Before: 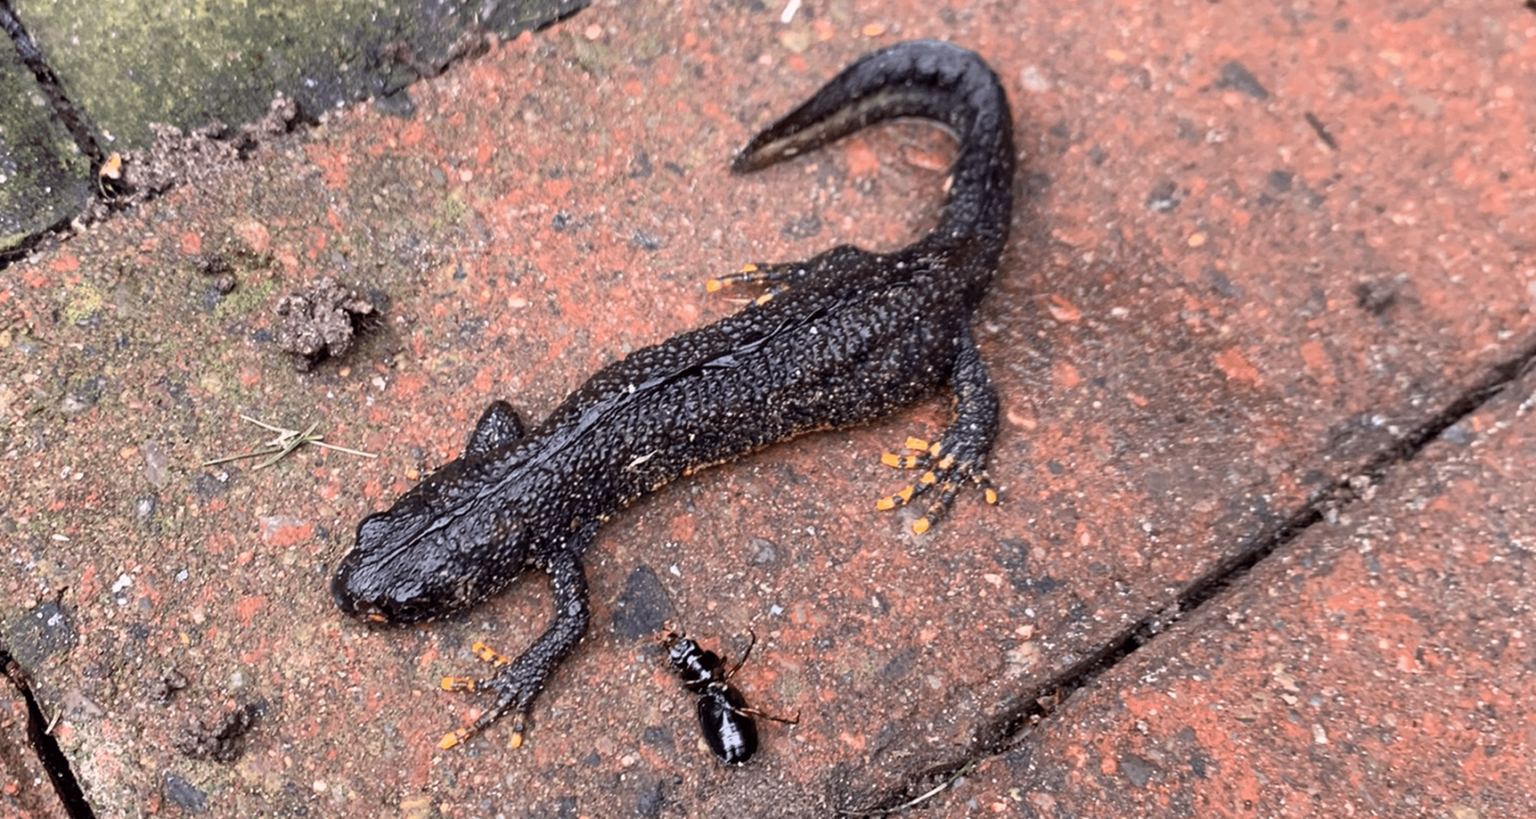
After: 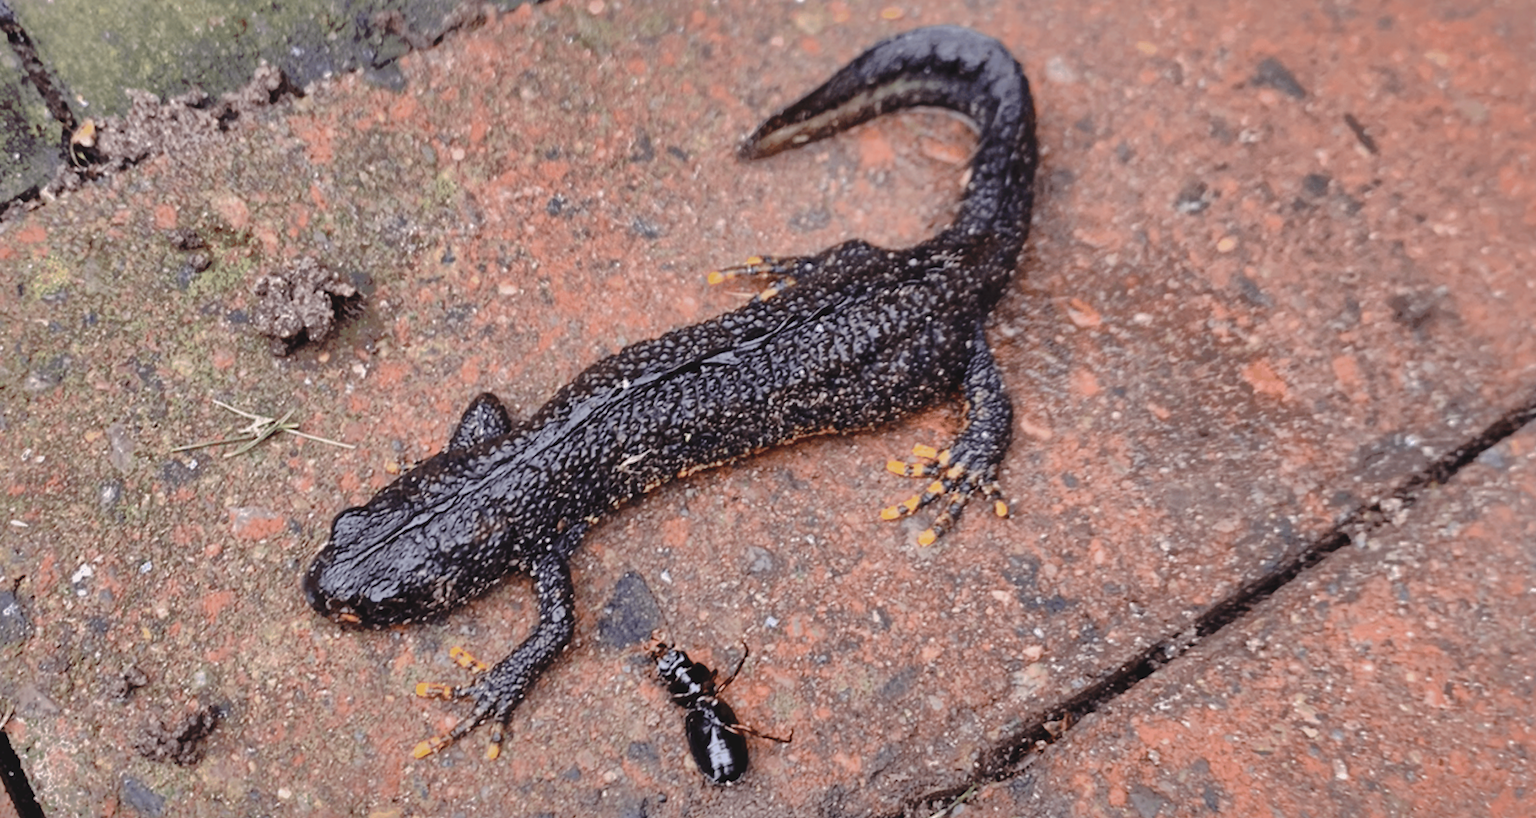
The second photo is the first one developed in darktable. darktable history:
crop and rotate: angle -1.69°
tone curve: curves: ch0 [(0, 0) (0.003, 0.047) (0.011, 0.051) (0.025, 0.061) (0.044, 0.075) (0.069, 0.09) (0.1, 0.102) (0.136, 0.125) (0.177, 0.173) (0.224, 0.226) (0.277, 0.303) (0.335, 0.388) (0.399, 0.469) (0.468, 0.545) (0.543, 0.623) (0.623, 0.695) (0.709, 0.766) (0.801, 0.832) (0.898, 0.905) (1, 1)], preserve colors none
shadows and highlights: shadows 38.43, highlights -74.54
